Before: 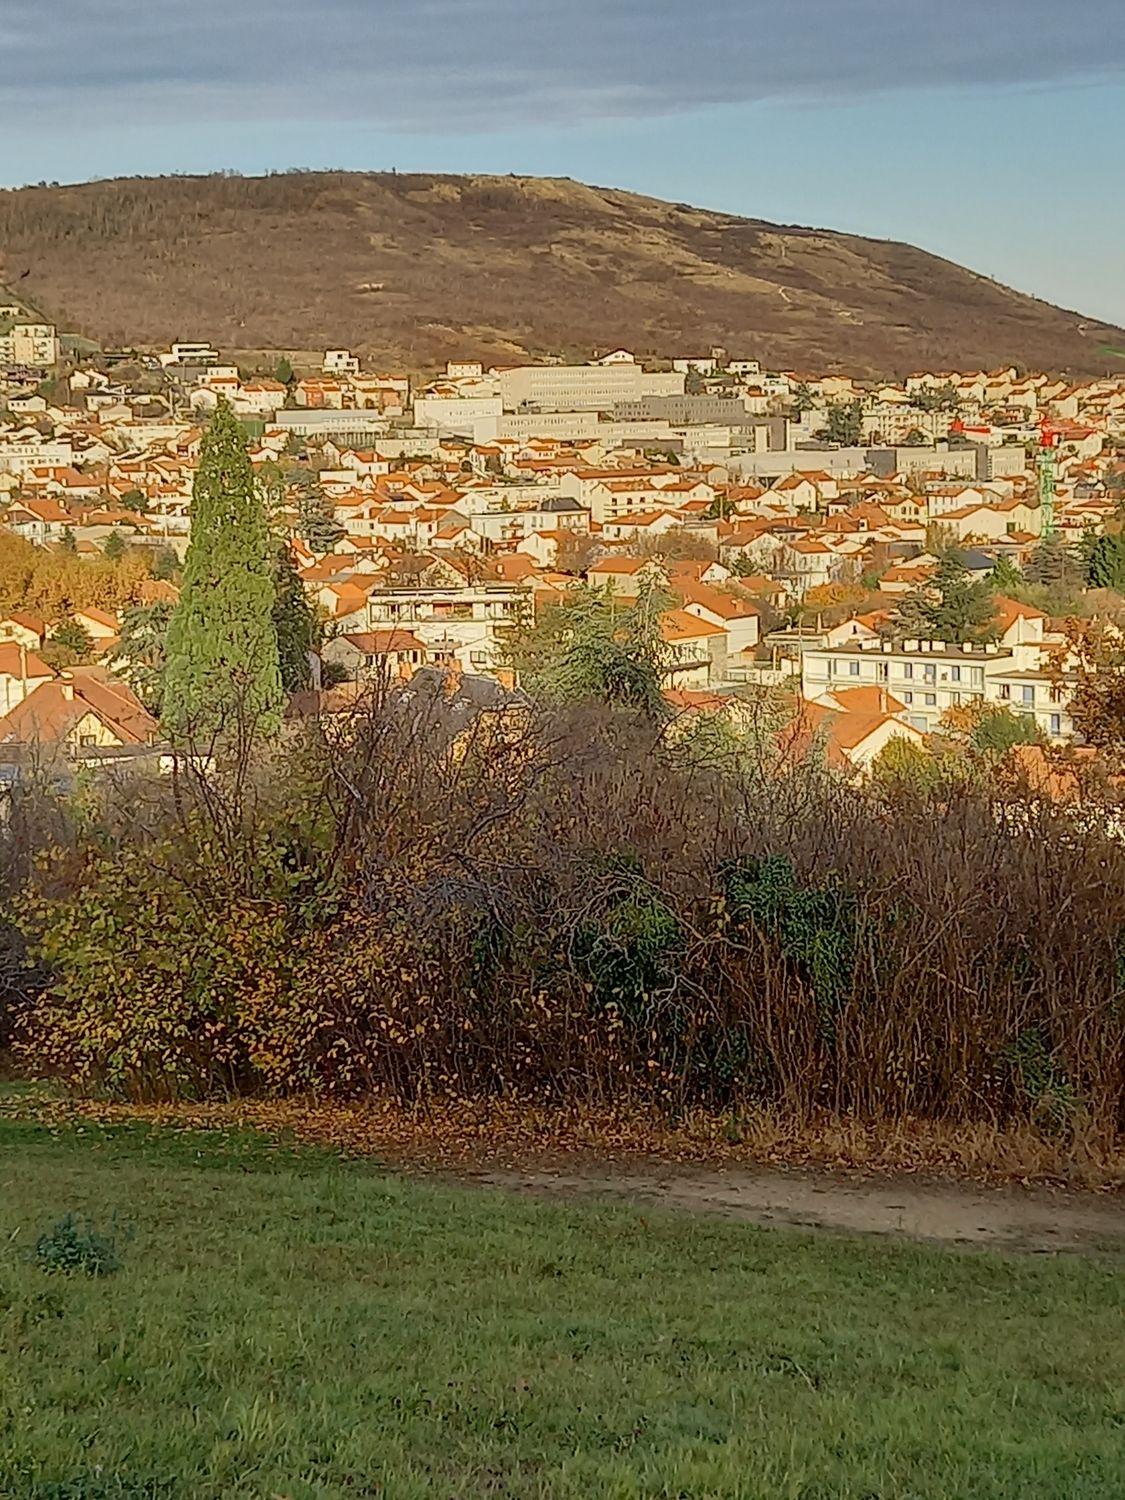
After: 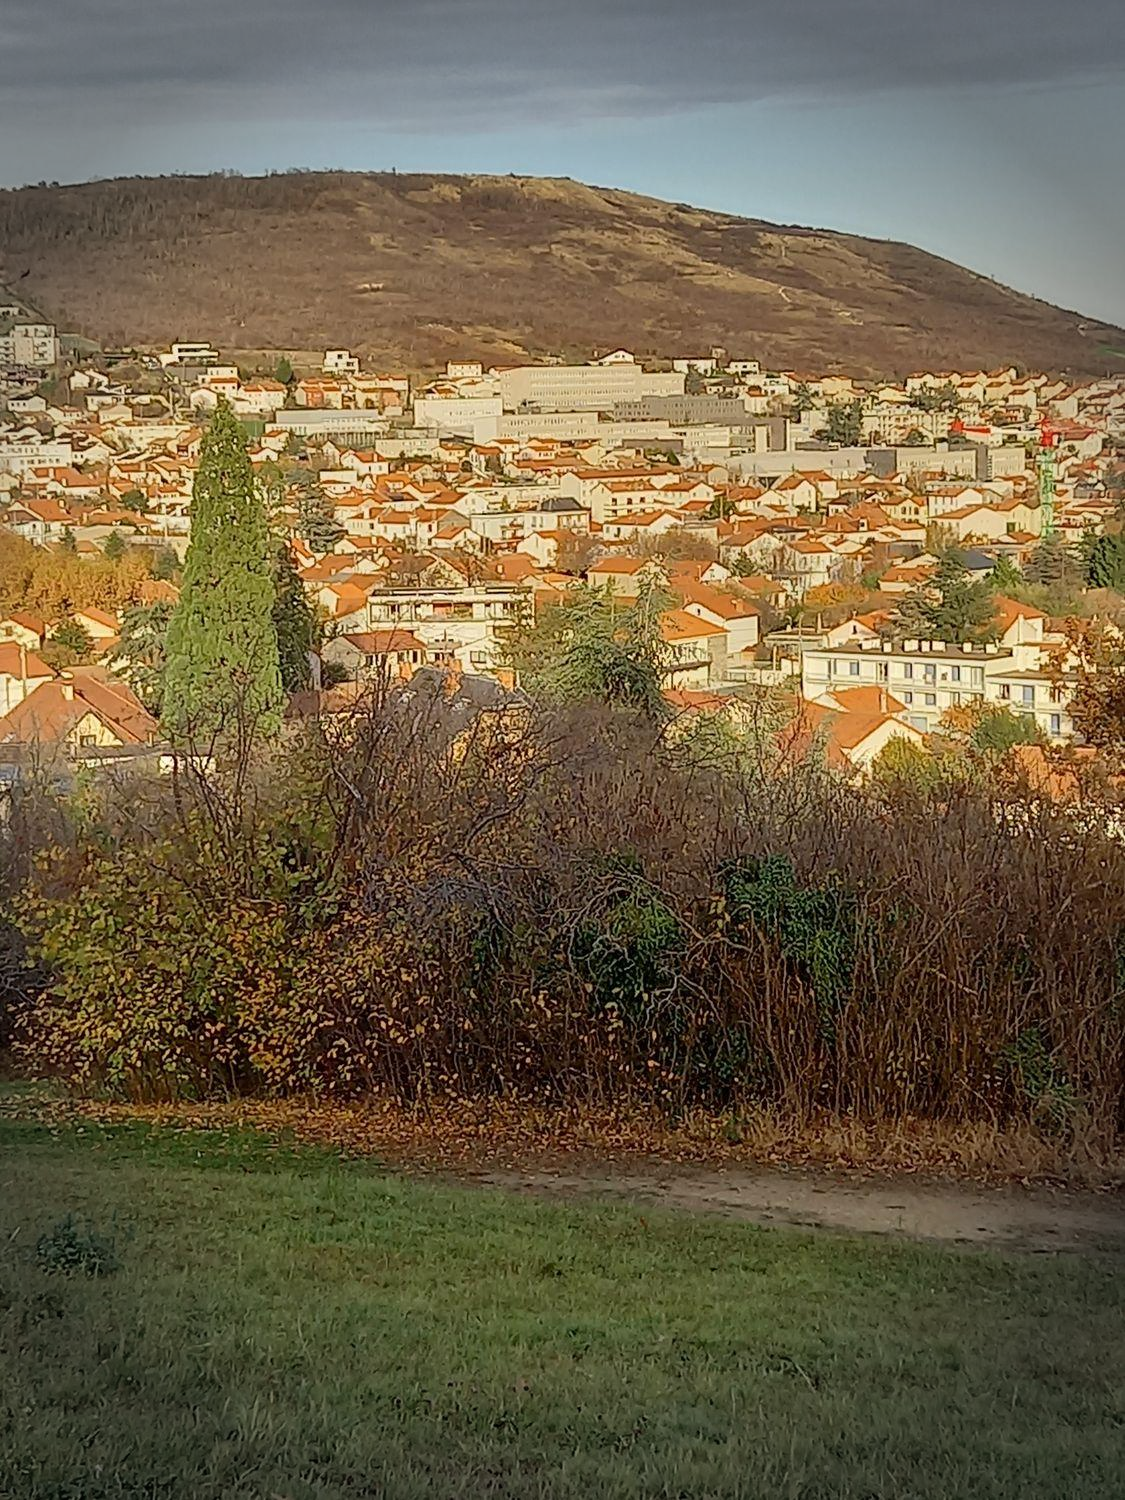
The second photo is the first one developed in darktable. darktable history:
vignetting: fall-off start 75.77%, fall-off radius 26.48%, width/height ratio 0.974, unbound false
